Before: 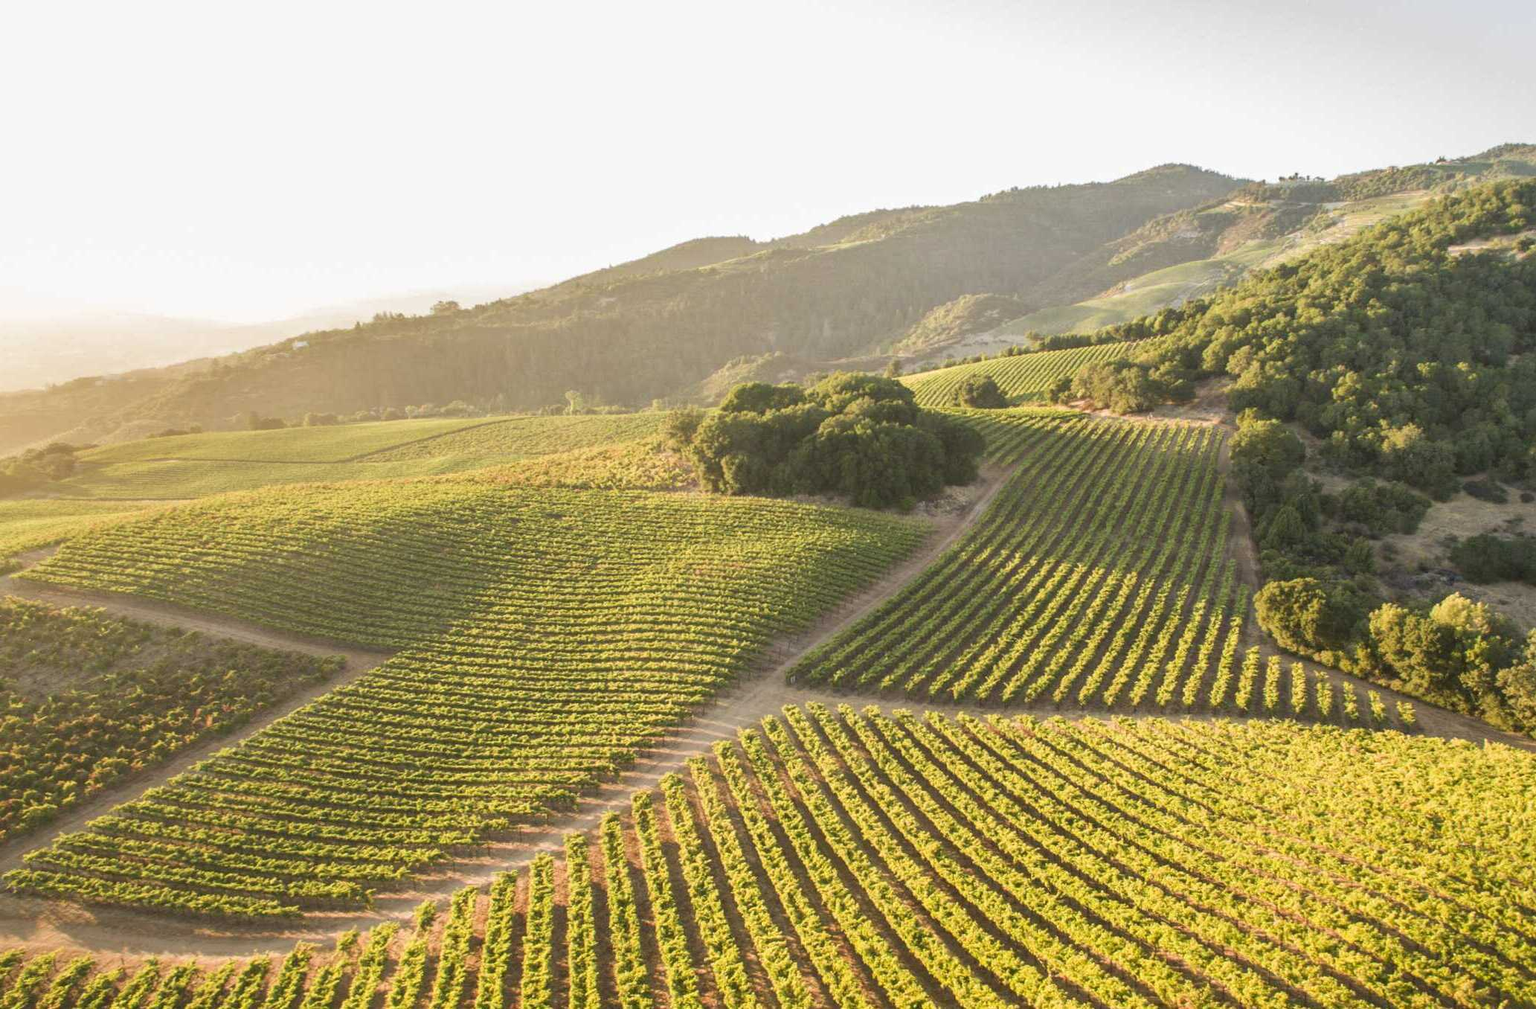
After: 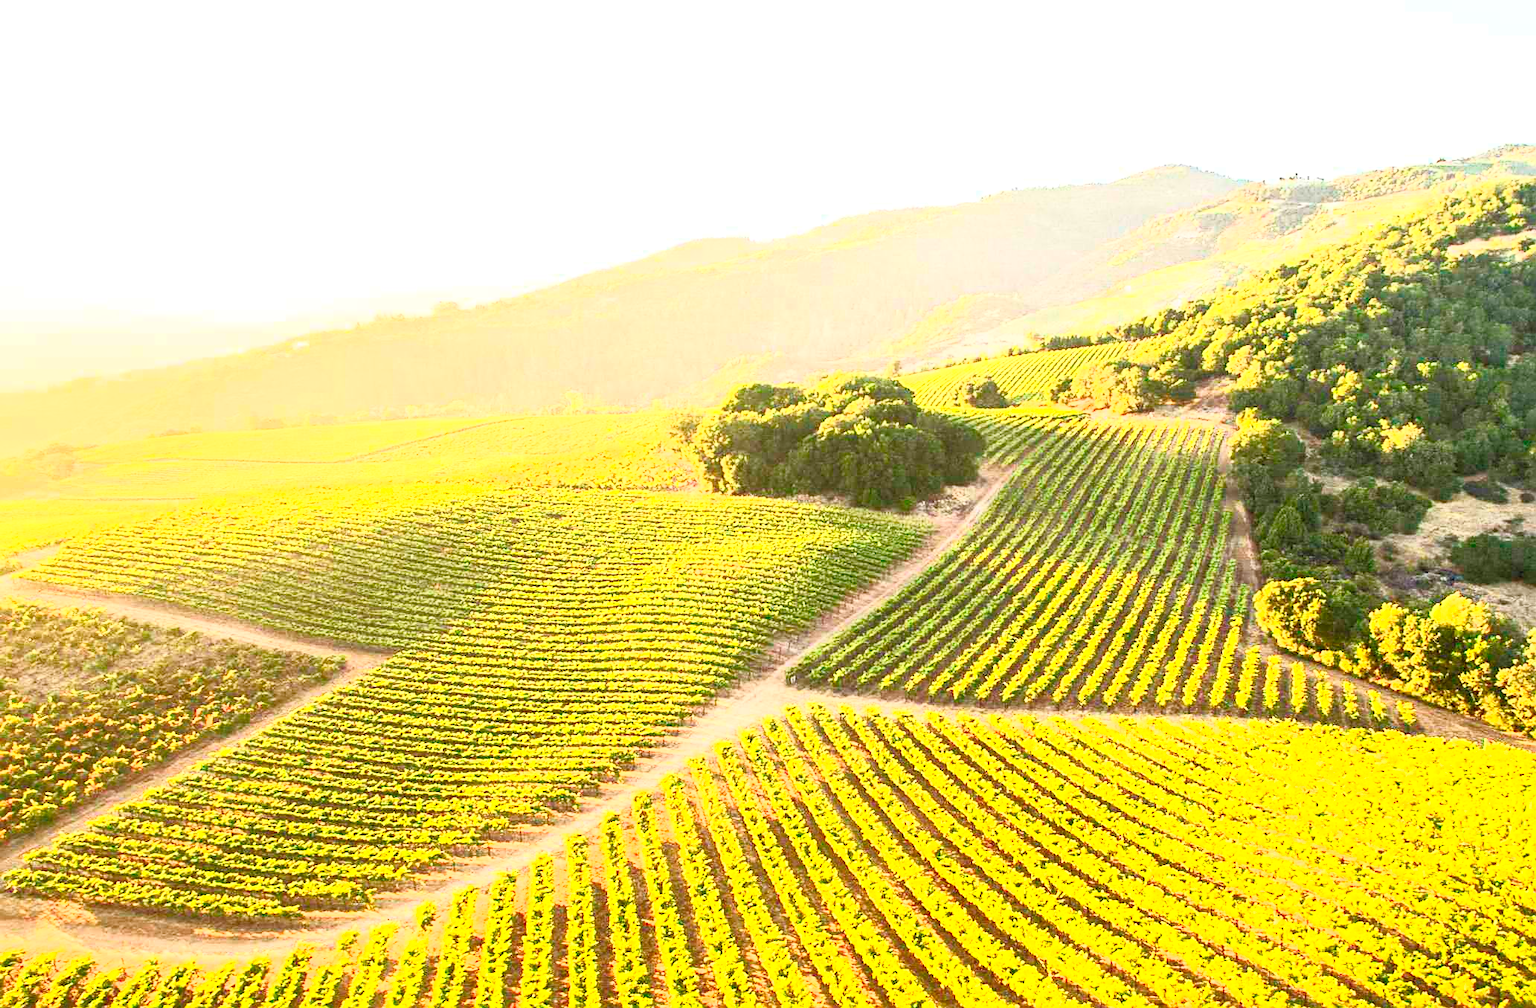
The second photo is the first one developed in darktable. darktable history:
sharpen: on, module defaults
levels: levels [0.093, 0.434, 0.988]
contrast brightness saturation: contrast 0.83, brightness 0.59, saturation 0.59
